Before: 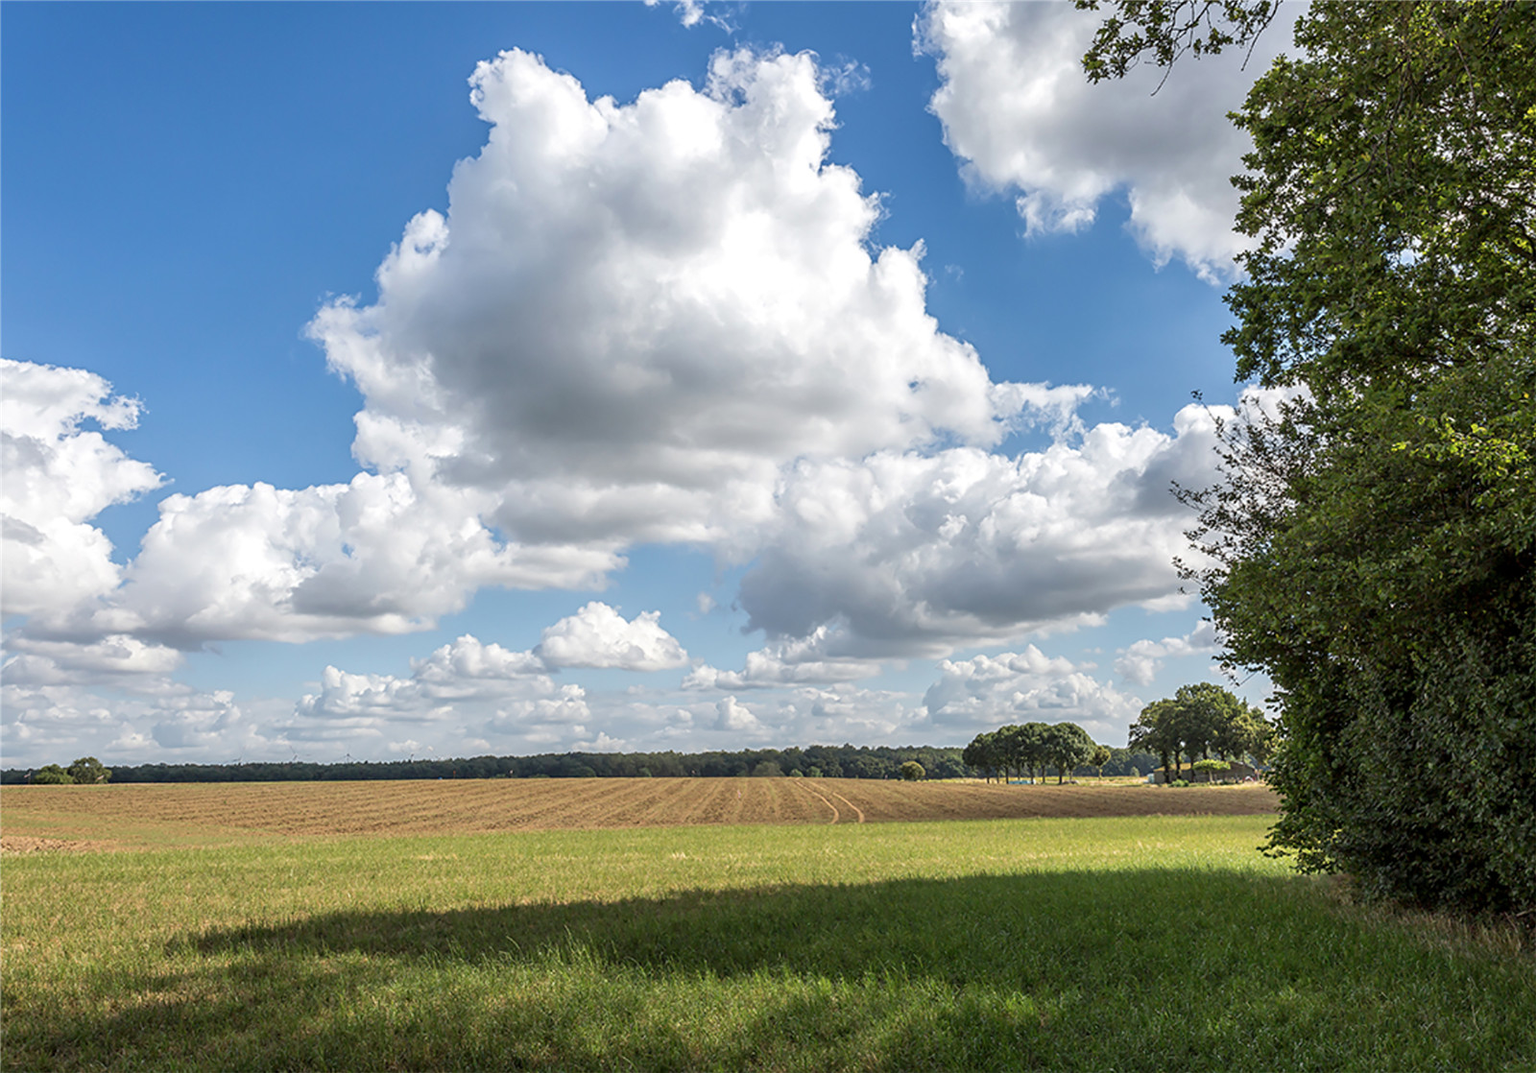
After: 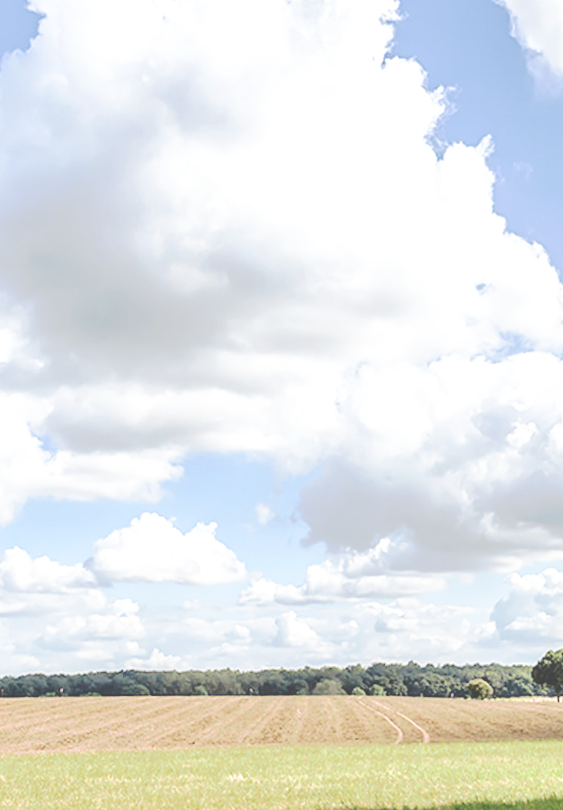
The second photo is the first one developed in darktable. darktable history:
filmic rgb: black relative exposure -5 EV, white relative exposure 3.5 EV, hardness 3.19, contrast 1.2, highlights saturation mix -50%
tone curve: curves: ch0 [(0, 0) (0.003, 0.272) (0.011, 0.275) (0.025, 0.275) (0.044, 0.278) (0.069, 0.282) (0.1, 0.284) (0.136, 0.287) (0.177, 0.294) (0.224, 0.314) (0.277, 0.347) (0.335, 0.403) (0.399, 0.473) (0.468, 0.552) (0.543, 0.622) (0.623, 0.69) (0.709, 0.756) (0.801, 0.818) (0.898, 0.865) (1, 1)], preserve colors none
exposure: black level correction 0, exposure 1.379 EV, compensate exposure bias true, compensate highlight preservation false
crop and rotate: left 29.476%, top 10.214%, right 35.32%, bottom 17.333%
